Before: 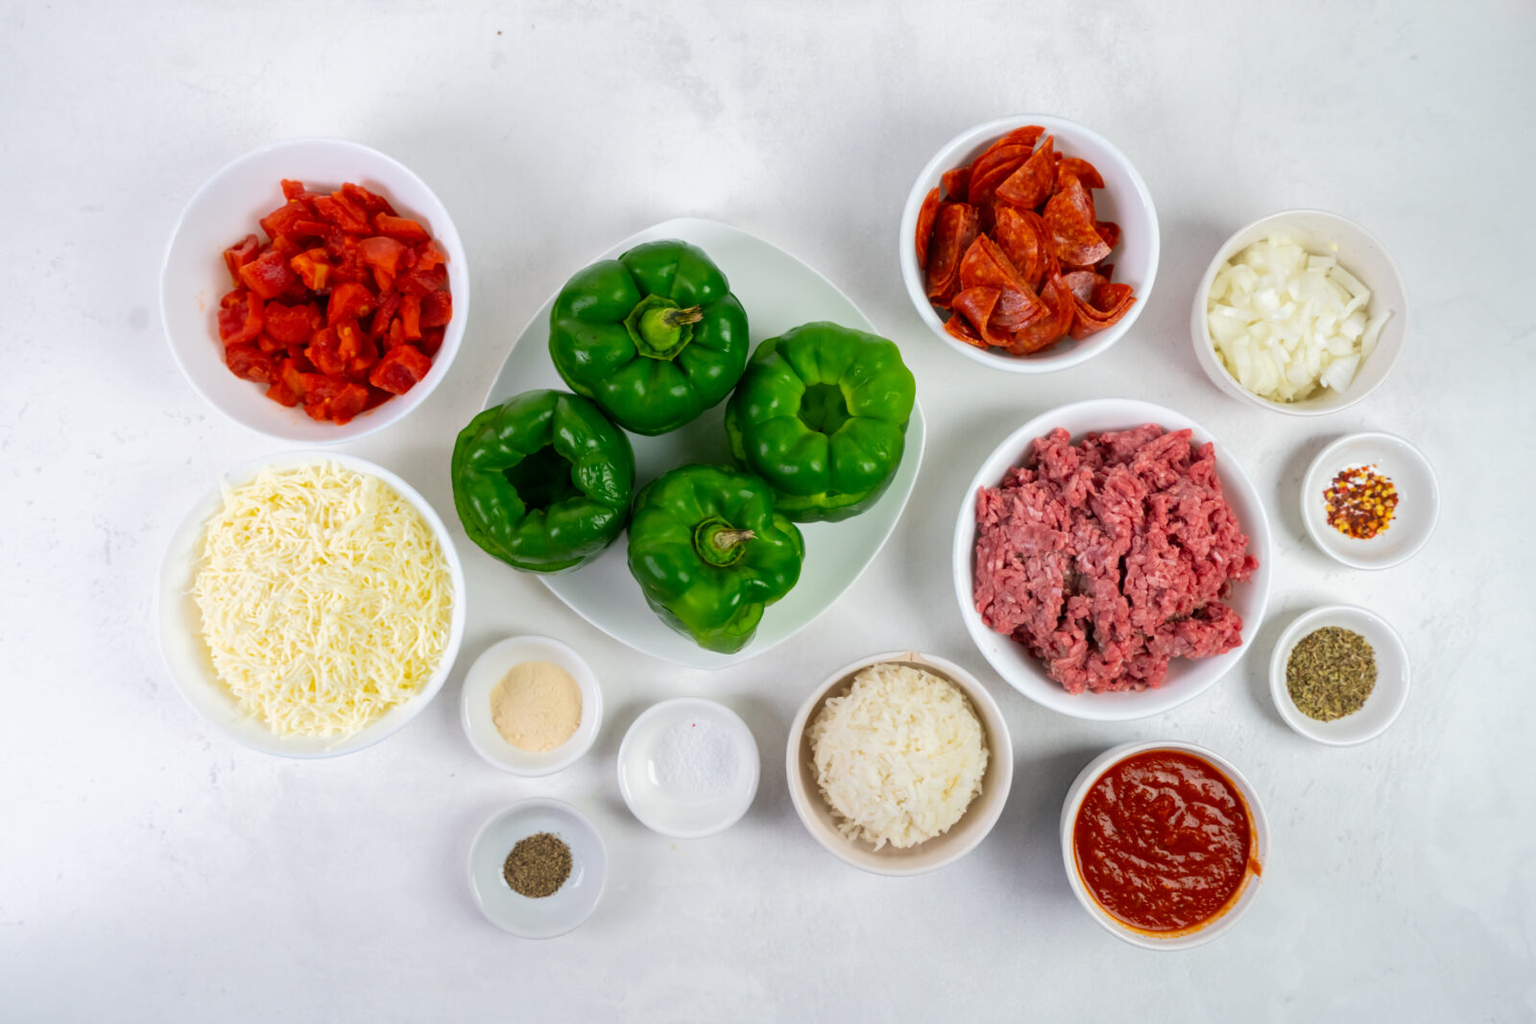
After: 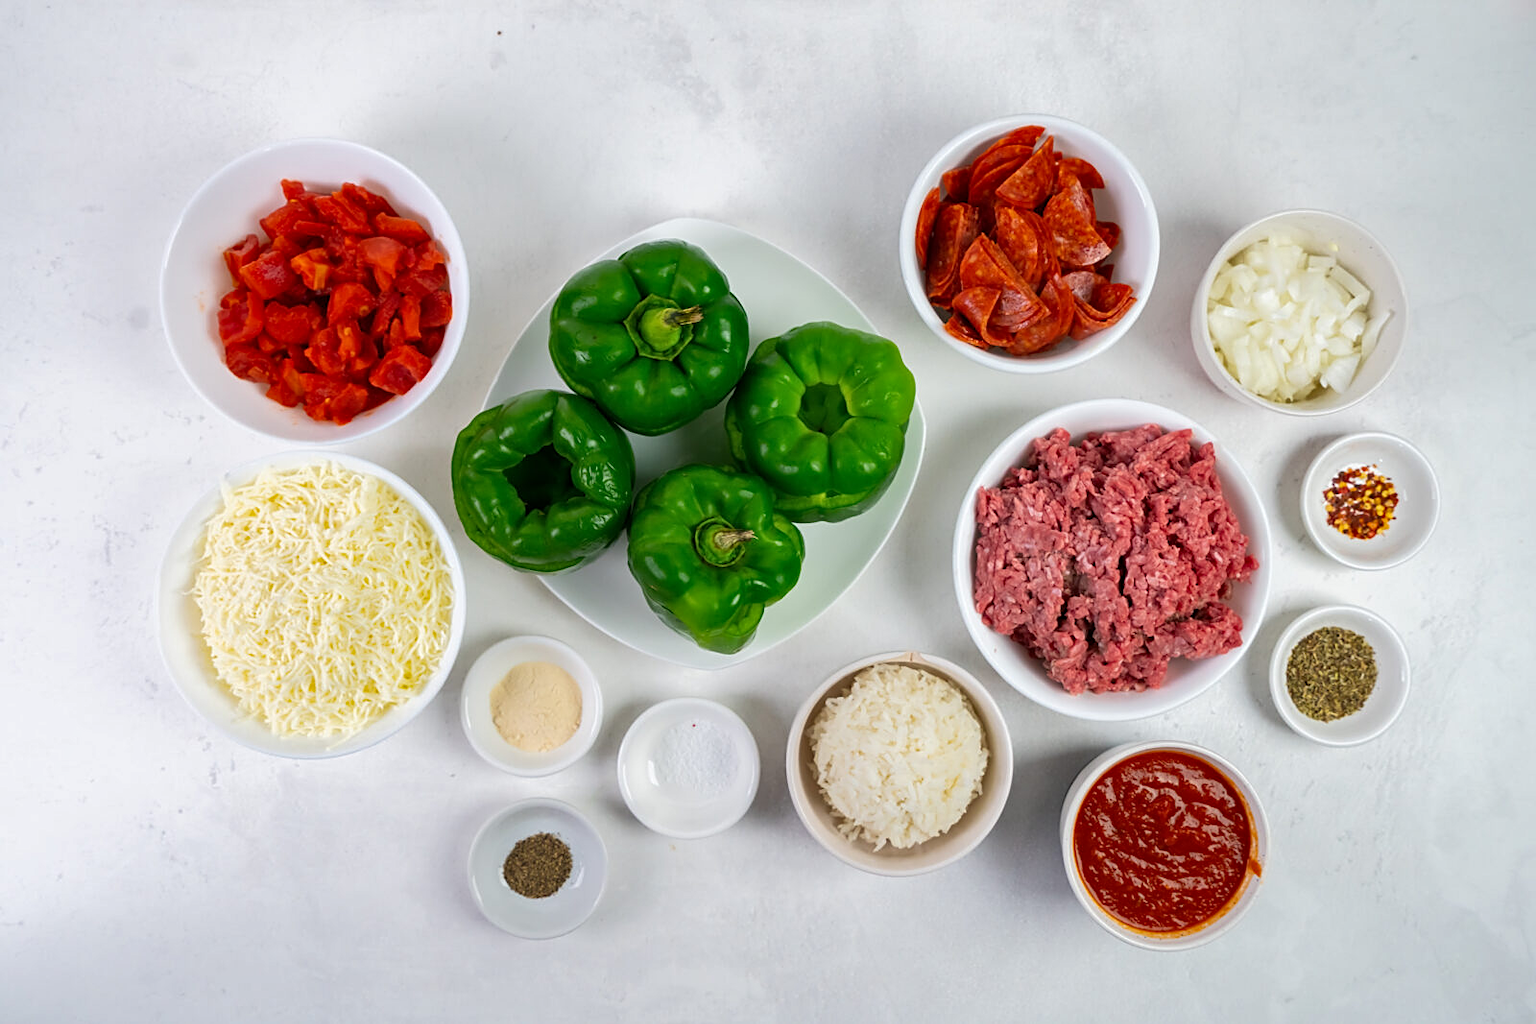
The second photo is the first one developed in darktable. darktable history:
shadows and highlights: shadows 32, highlights -32, soften with gaussian
sharpen: on, module defaults
